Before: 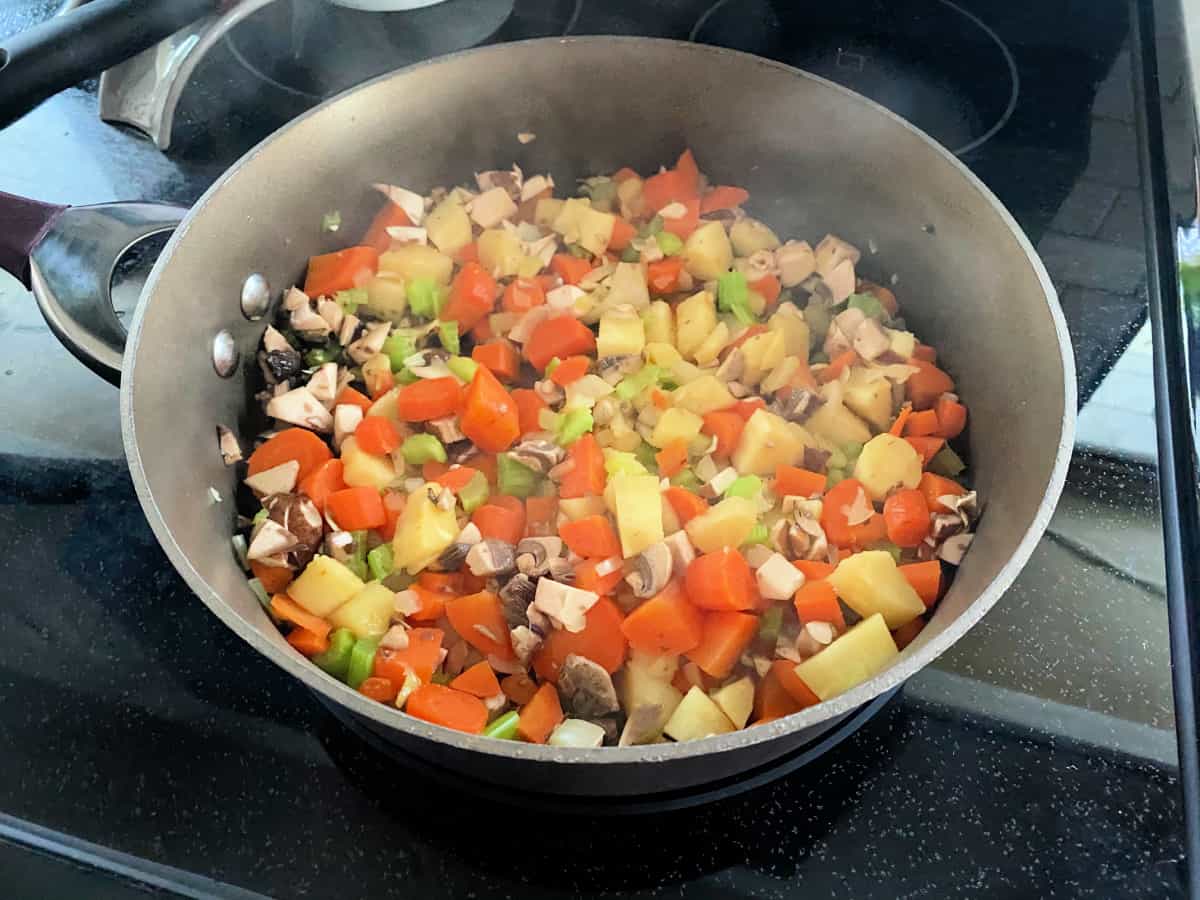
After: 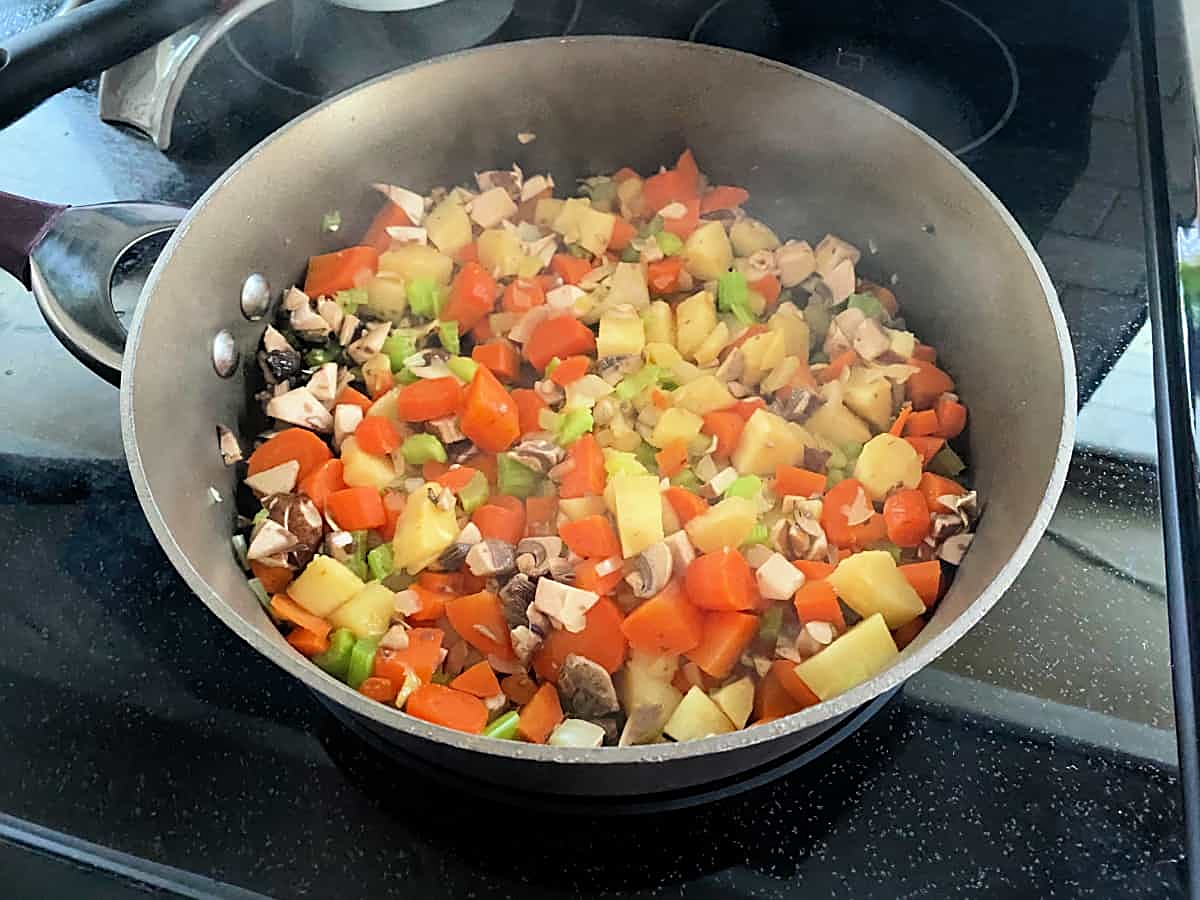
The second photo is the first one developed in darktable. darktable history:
sharpen: radius 1.967
